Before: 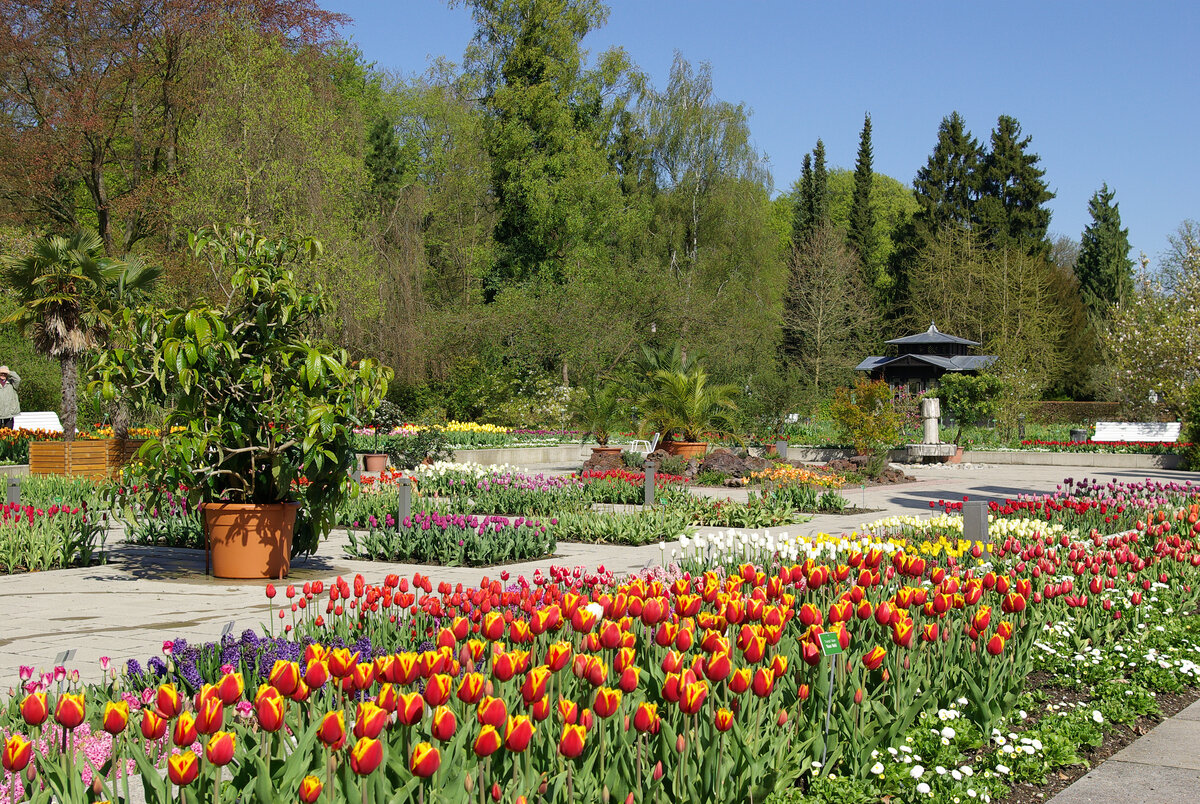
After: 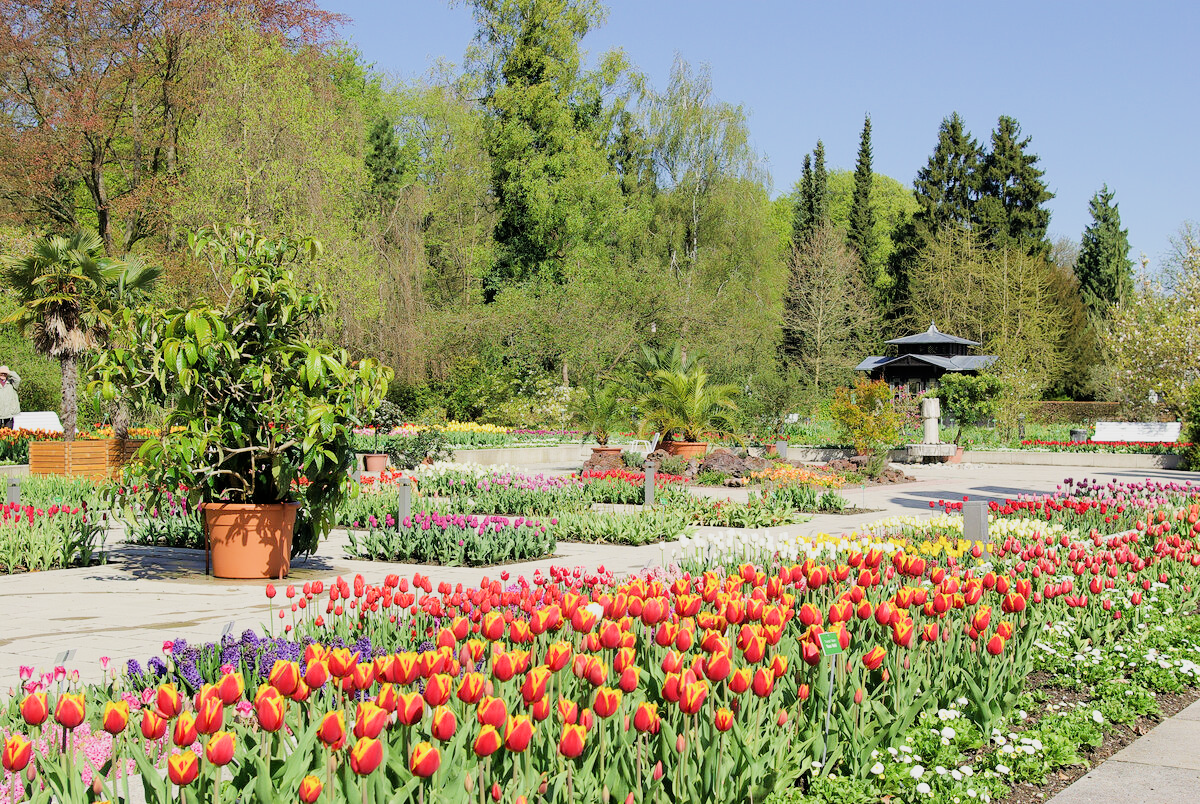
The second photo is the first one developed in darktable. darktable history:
filmic rgb: black relative exposure -6.98 EV, white relative exposure 5.59 EV, hardness 2.86, iterations of high-quality reconstruction 0
exposure: black level correction 0, exposure 1.199 EV, compensate highlight preservation false
levels: gray 59.33%
